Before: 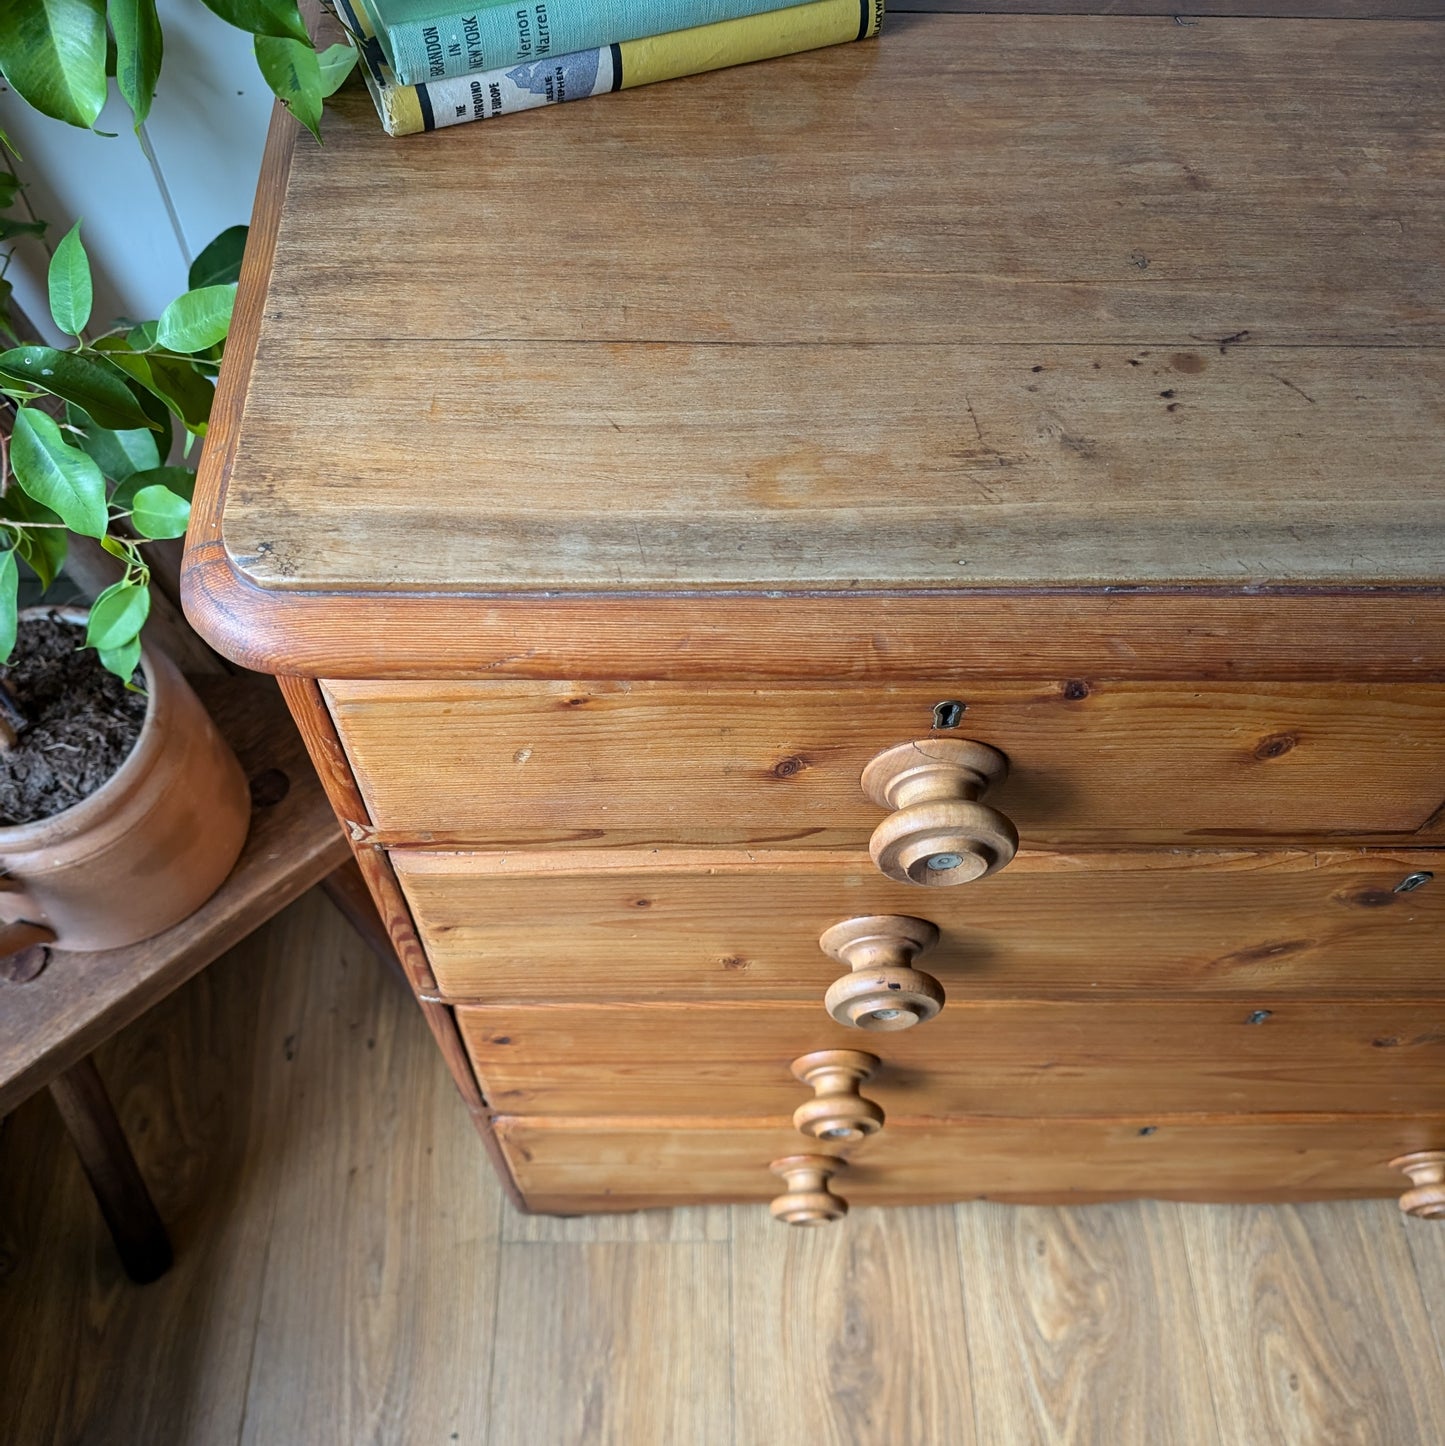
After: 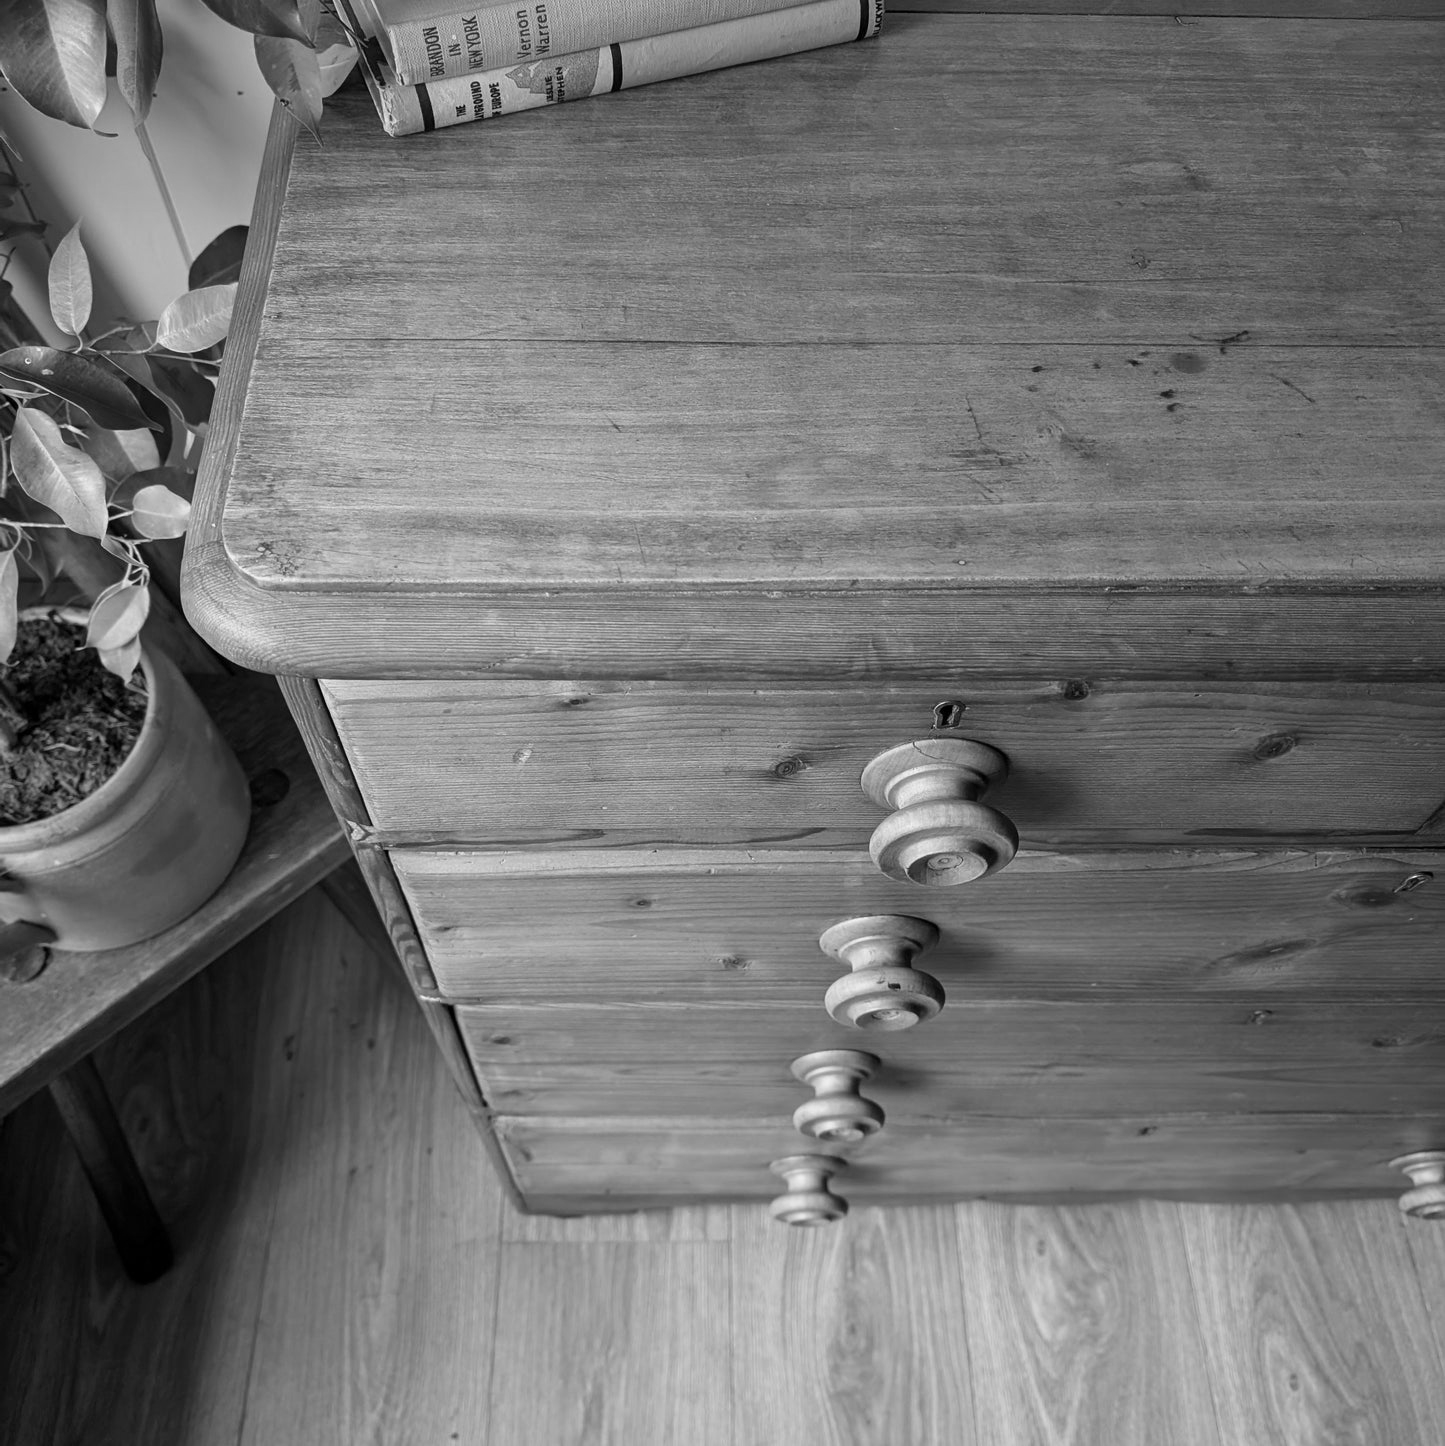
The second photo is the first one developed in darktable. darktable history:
white balance: red 0.766, blue 1.537
monochrome: a 32, b 64, size 2.3
